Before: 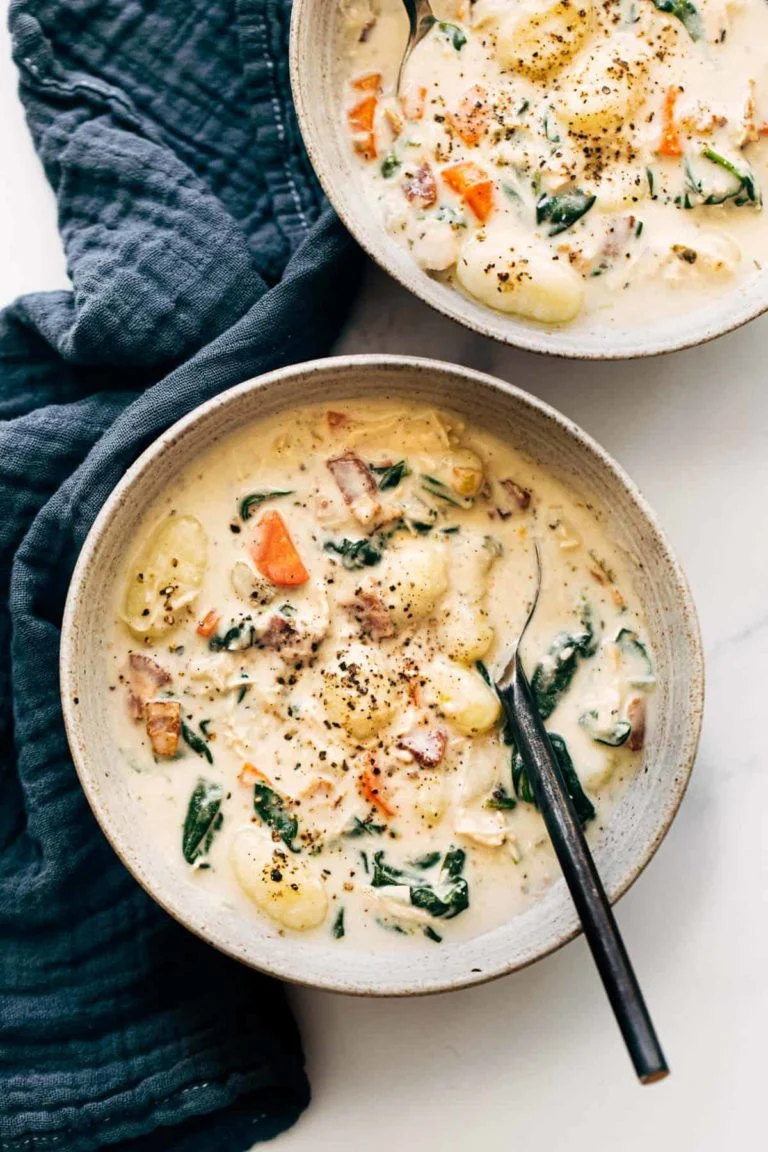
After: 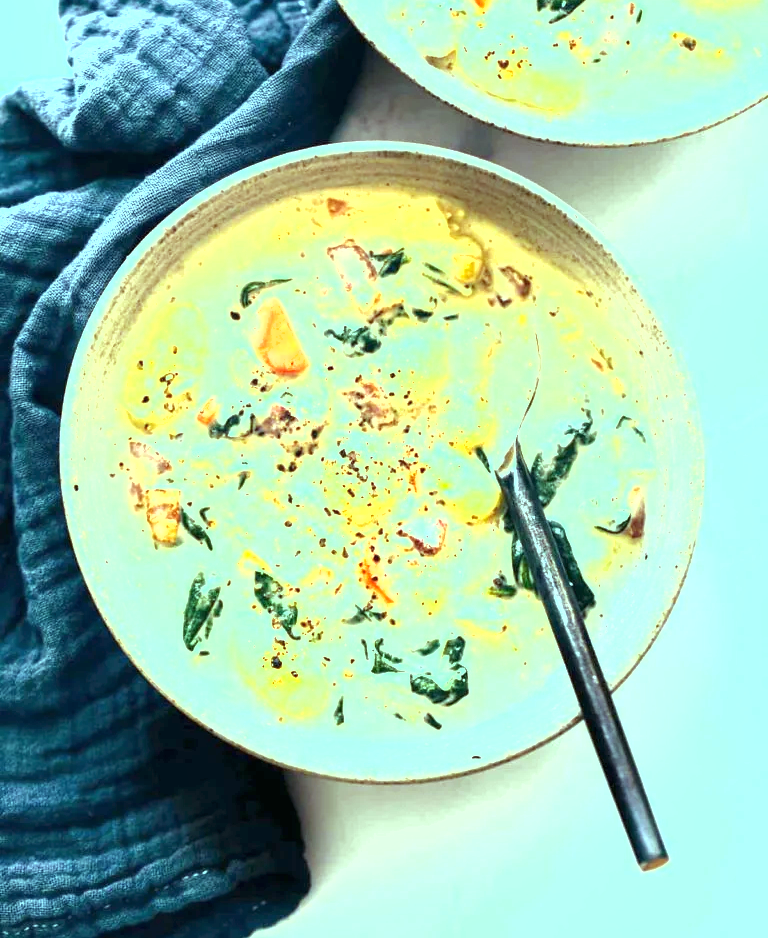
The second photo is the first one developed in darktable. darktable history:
crop and rotate: top 18.507%
exposure: black level correction 0, exposure 1.625 EV, compensate exposure bias true, compensate highlight preservation false
color balance: mode lift, gamma, gain (sRGB), lift [0.997, 0.979, 1.021, 1.011], gamma [1, 1.084, 0.916, 0.998], gain [1, 0.87, 1.13, 1.101], contrast 4.55%, contrast fulcrum 38.24%, output saturation 104.09%
shadows and highlights: radius 125.46, shadows 21.19, highlights -21.19, low approximation 0.01
